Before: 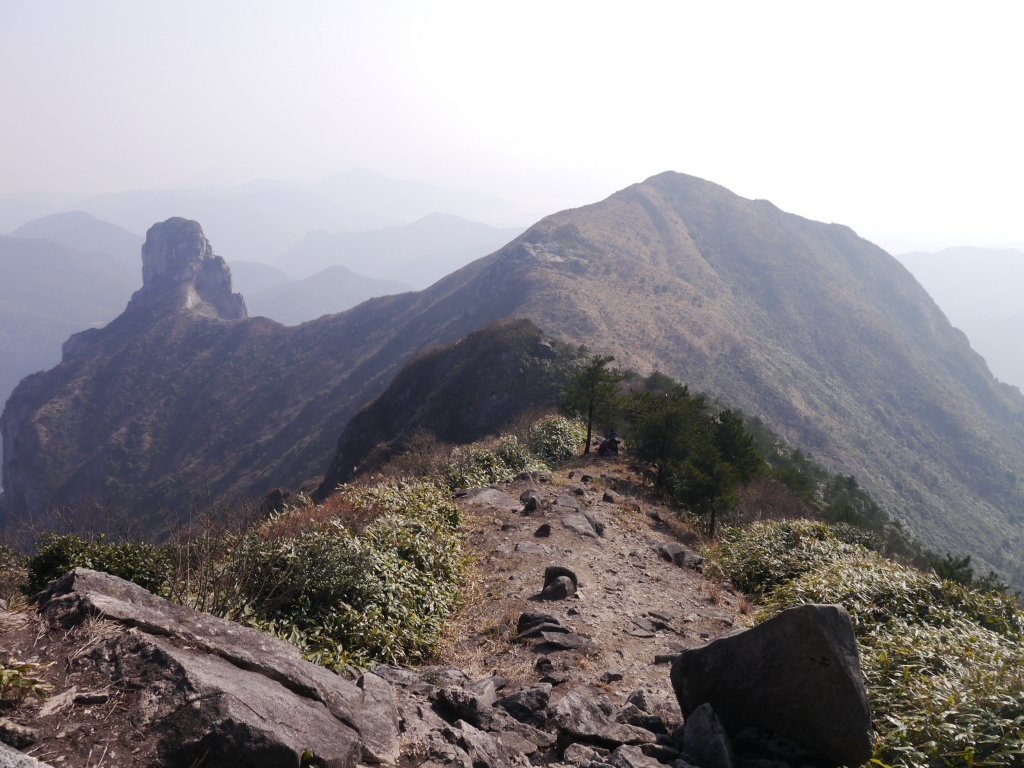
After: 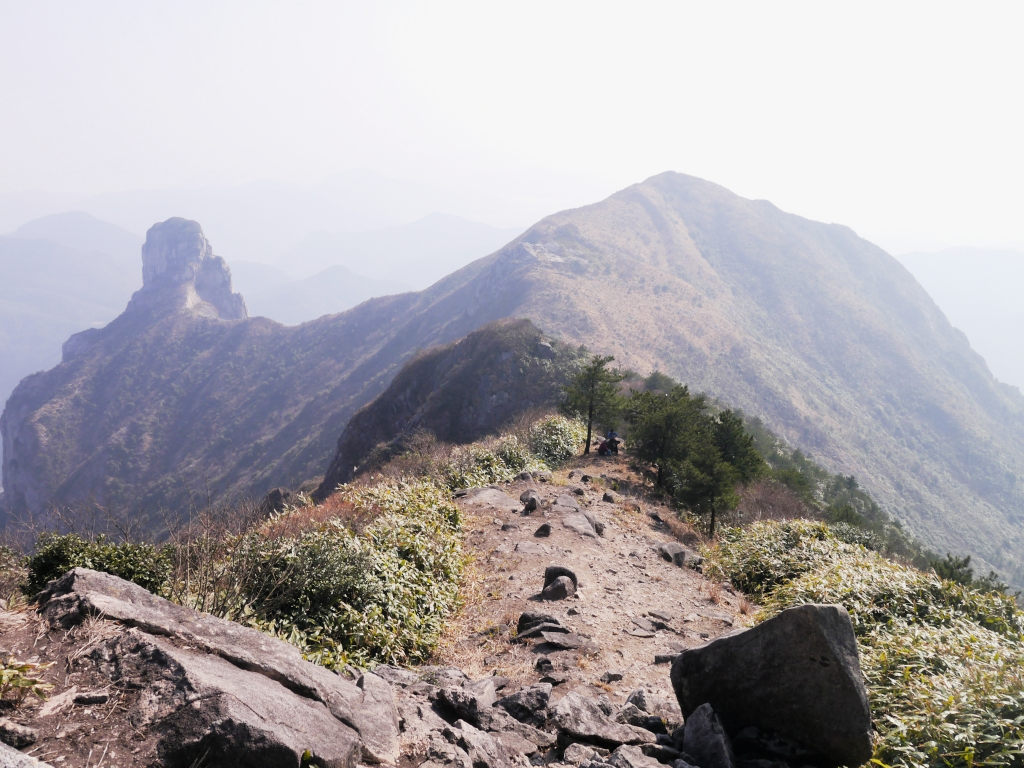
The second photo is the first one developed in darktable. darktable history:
exposure: black level correction 0, exposure 1.279 EV, compensate exposure bias true, compensate highlight preservation false
filmic rgb: black relative exposure -7.65 EV, white relative exposure 4.56 EV, hardness 3.61
